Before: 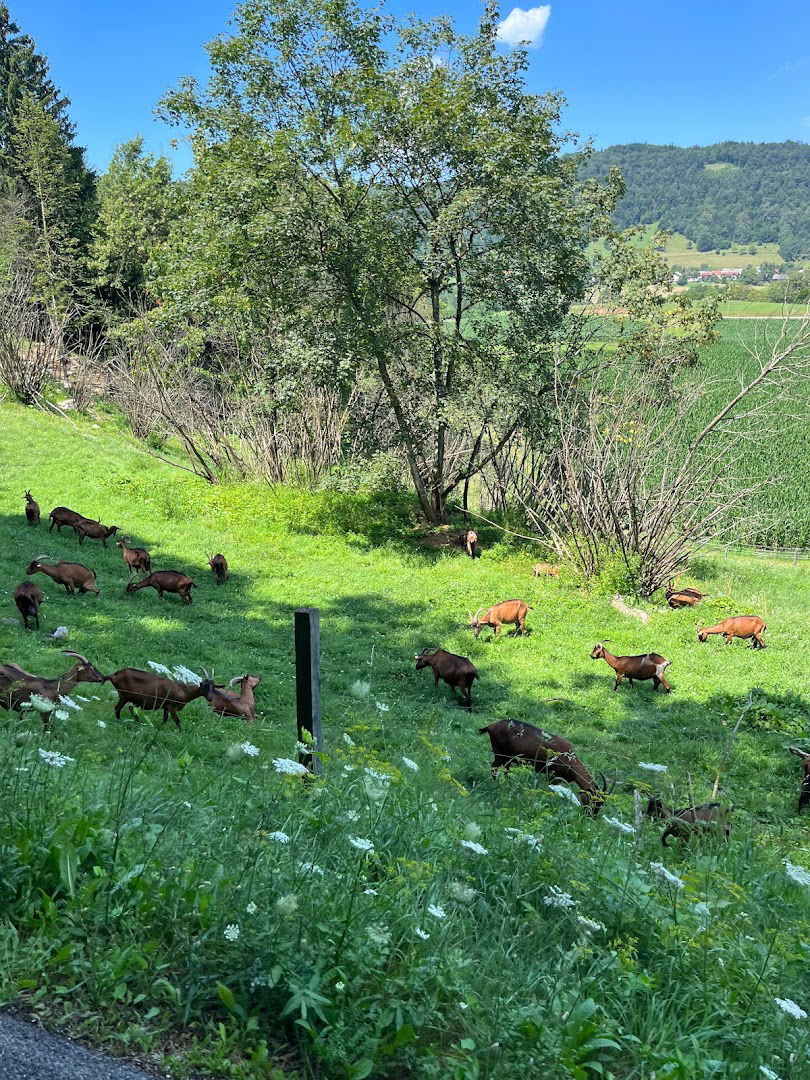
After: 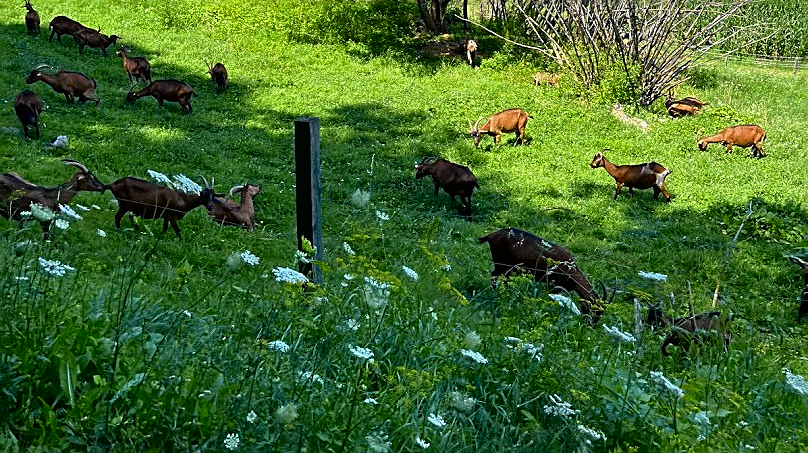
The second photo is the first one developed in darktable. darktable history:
tone curve: curves: ch0 [(0, 0.006) (0.046, 0.011) (0.13, 0.062) (0.338, 0.327) (0.494, 0.55) (0.728, 0.835) (1, 1)]; ch1 [(0, 0) (0.346, 0.324) (0.45, 0.431) (0.5, 0.5) (0.522, 0.517) (0.55, 0.57) (1, 1)]; ch2 [(0, 0) (0.453, 0.418) (0.5, 0.5) (0.526, 0.524) (0.554, 0.598) (0.622, 0.679) (0.707, 0.761) (1, 1)], color space Lab, independent channels, preserve colors none
base curve: curves: ch0 [(0, 0) (0.826, 0.587) (1, 1)]
sharpen: on, module defaults
crop: top 45.551%, bottom 12.262%
